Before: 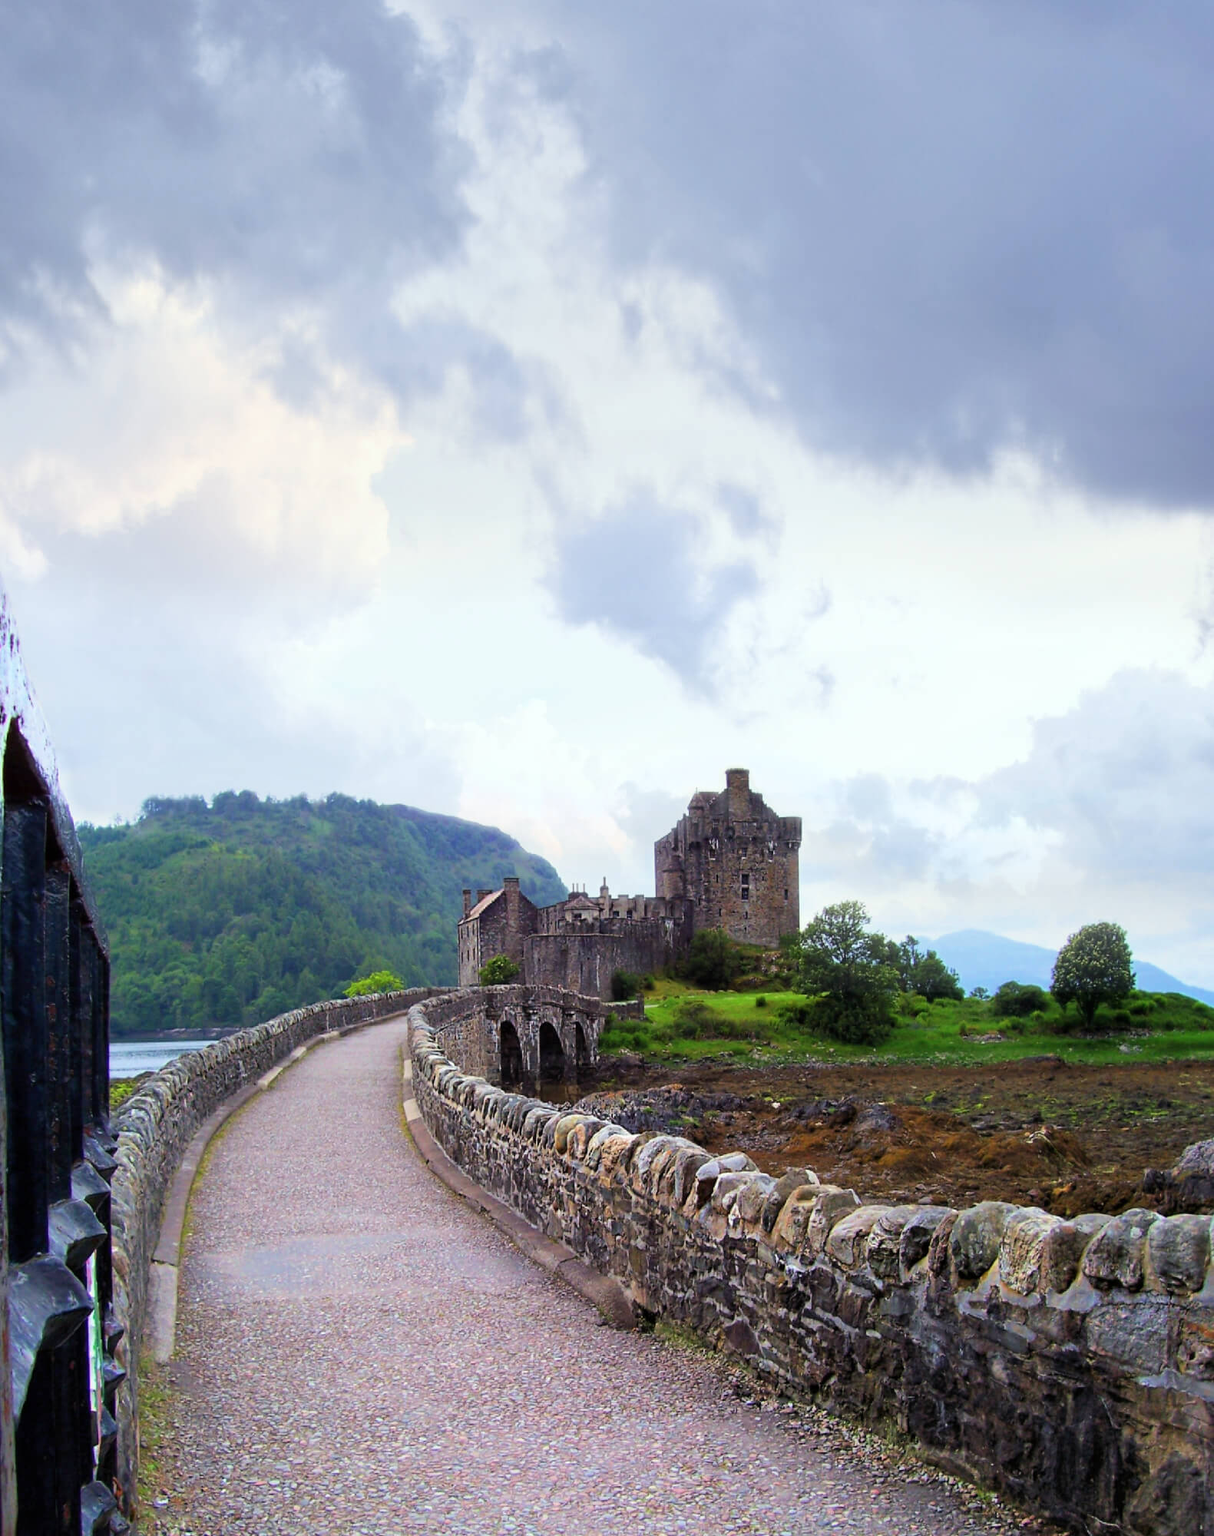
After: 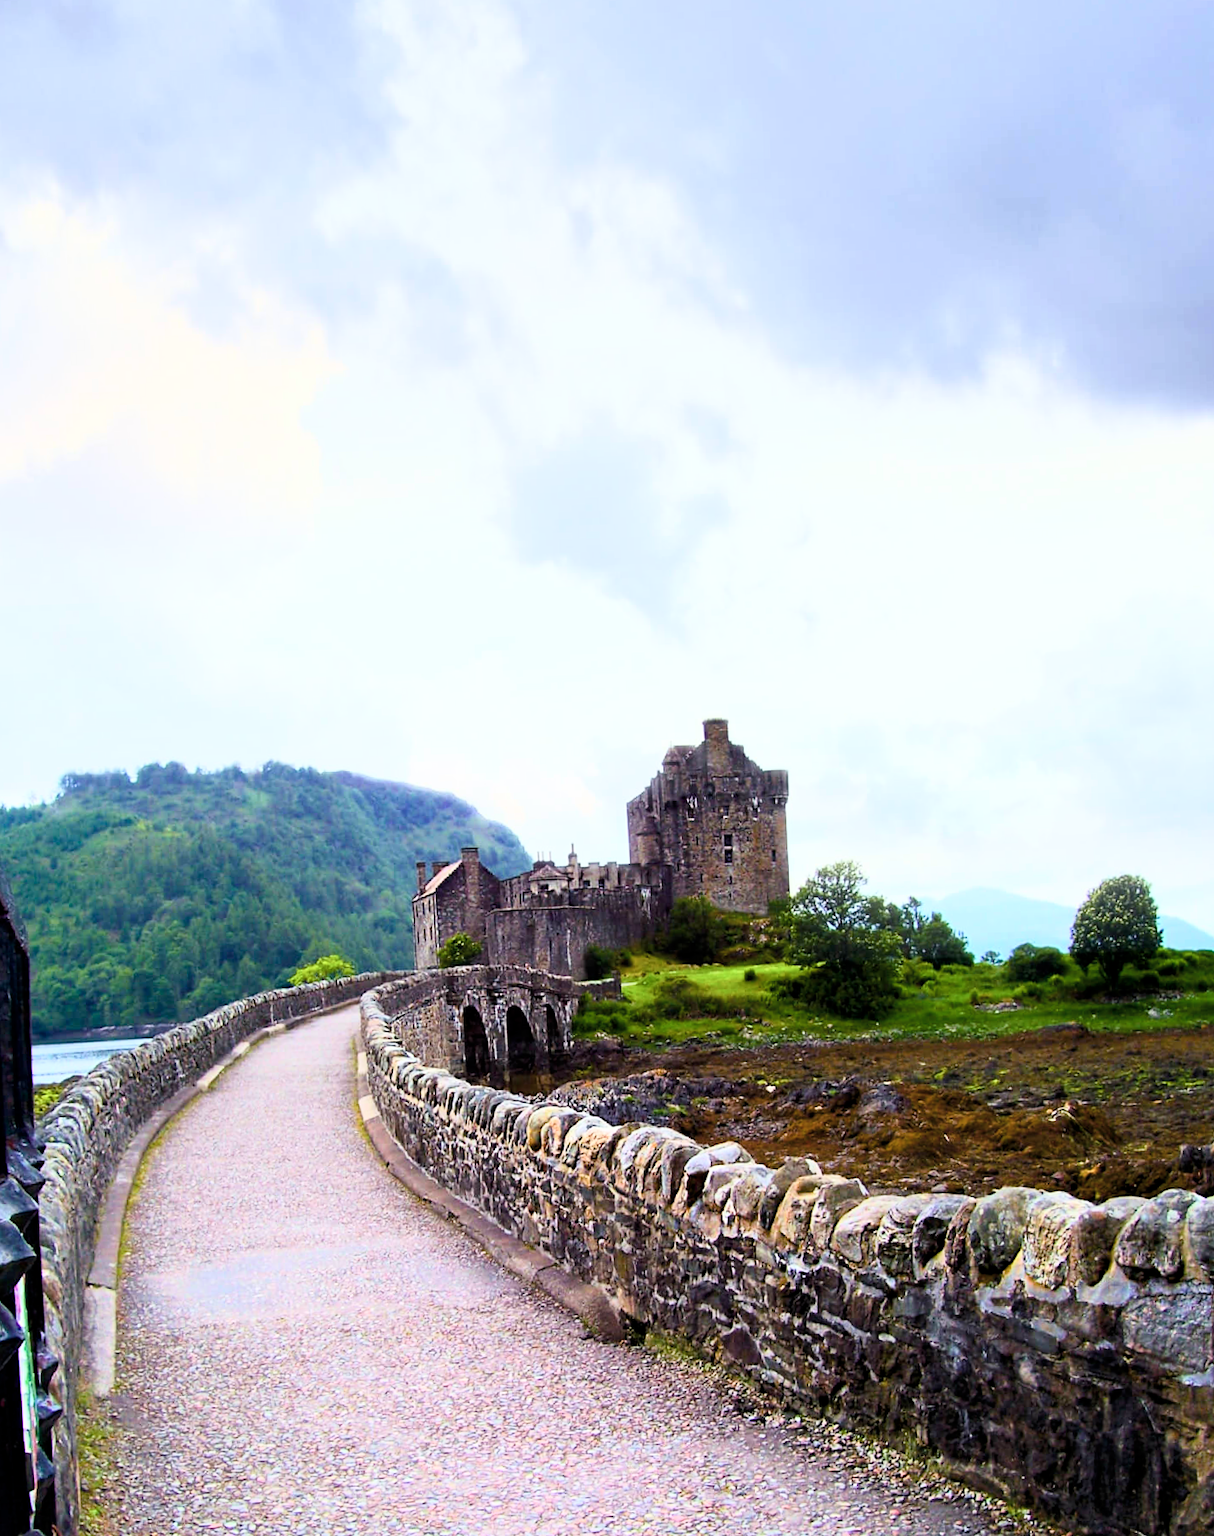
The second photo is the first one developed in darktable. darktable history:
crop and rotate: angle 1.96°, left 5.673%, top 5.673%
color balance rgb: perceptual saturation grading › global saturation 20%, perceptual saturation grading › highlights -25%, perceptual saturation grading › shadows 50.52%, global vibrance 40.24%
contrast brightness saturation: contrast 0.1, saturation -0.3
exposure: black level correction 0.001, compensate highlight preservation false
base curve: curves: ch0 [(0, 0) (0.005, 0.002) (0.193, 0.295) (0.399, 0.664) (0.75, 0.928) (1, 1)]
